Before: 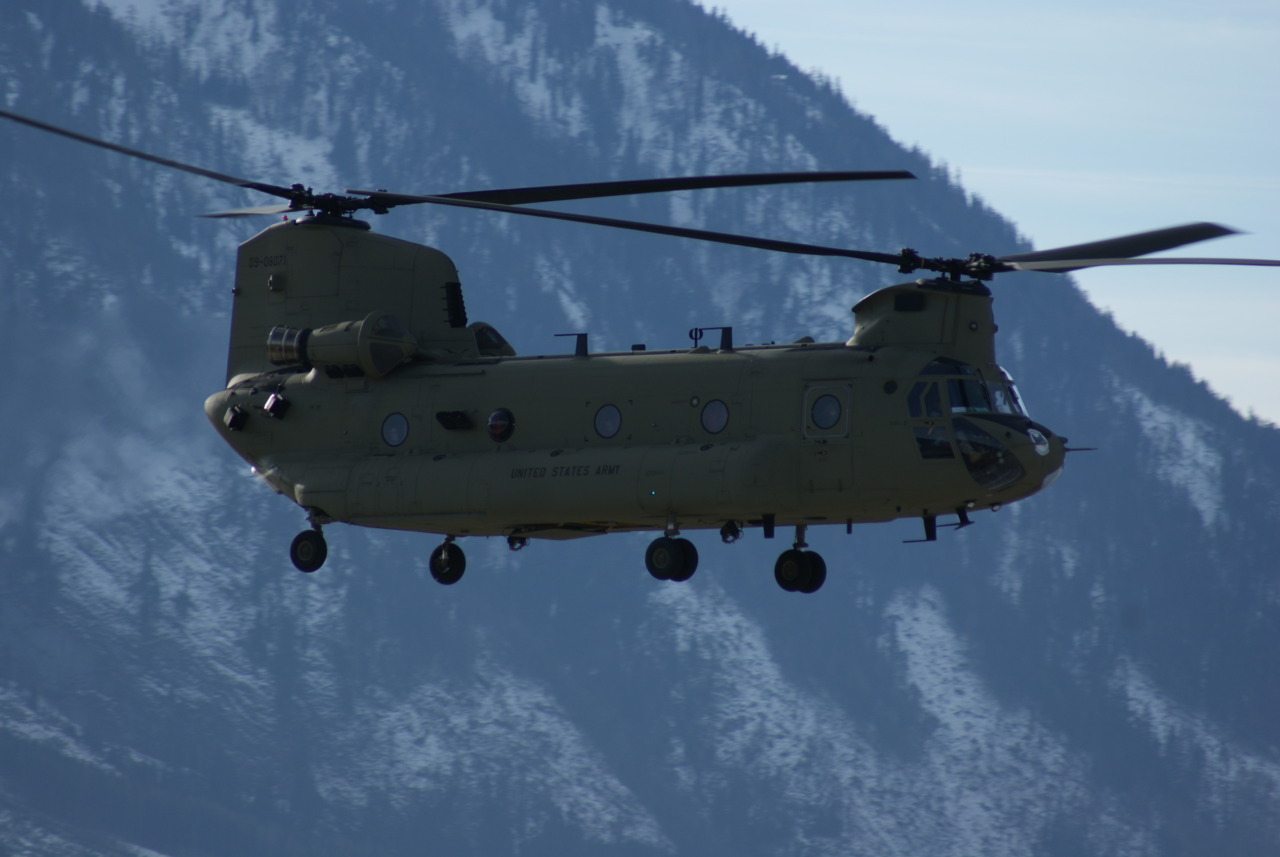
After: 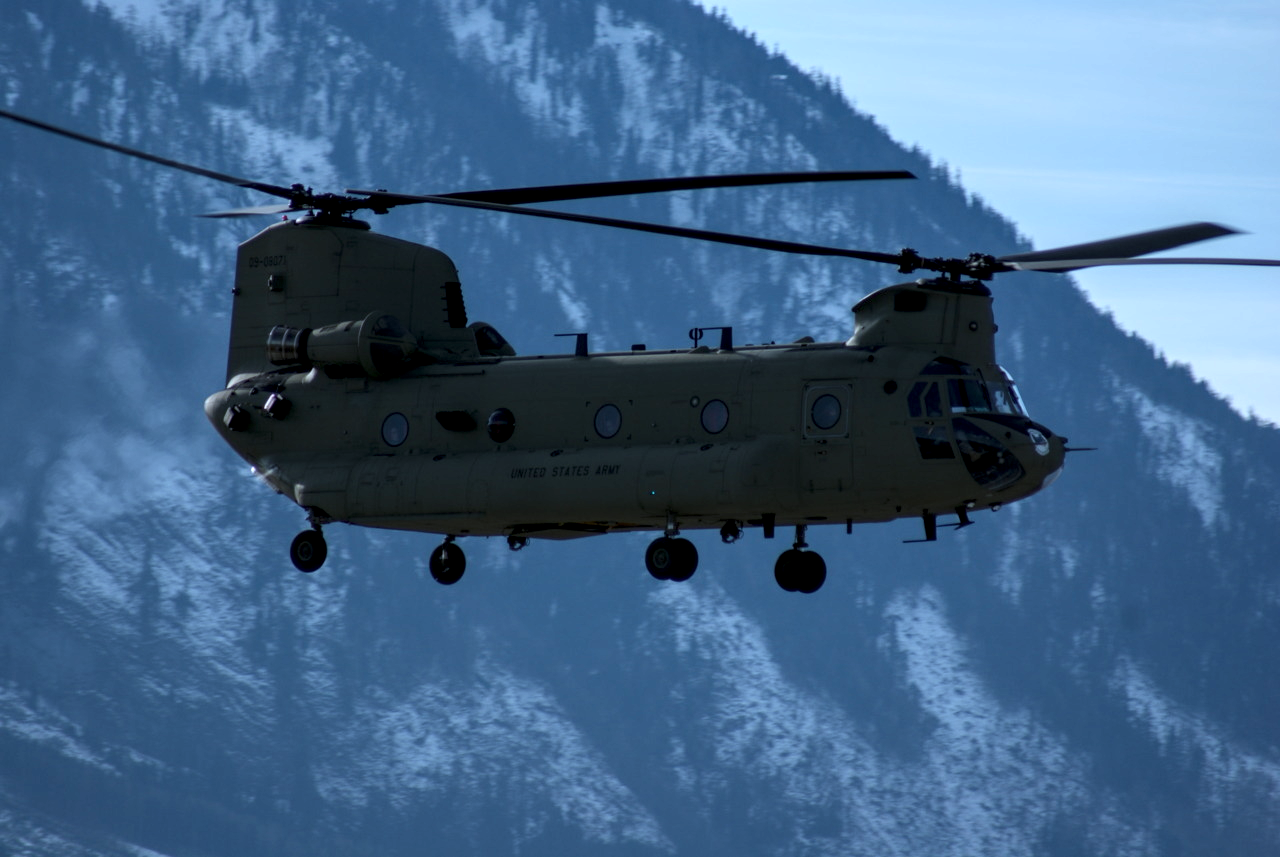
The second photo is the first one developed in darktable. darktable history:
color correction: highlights a* -2.24, highlights b* -18.1
local contrast: detail 154%
